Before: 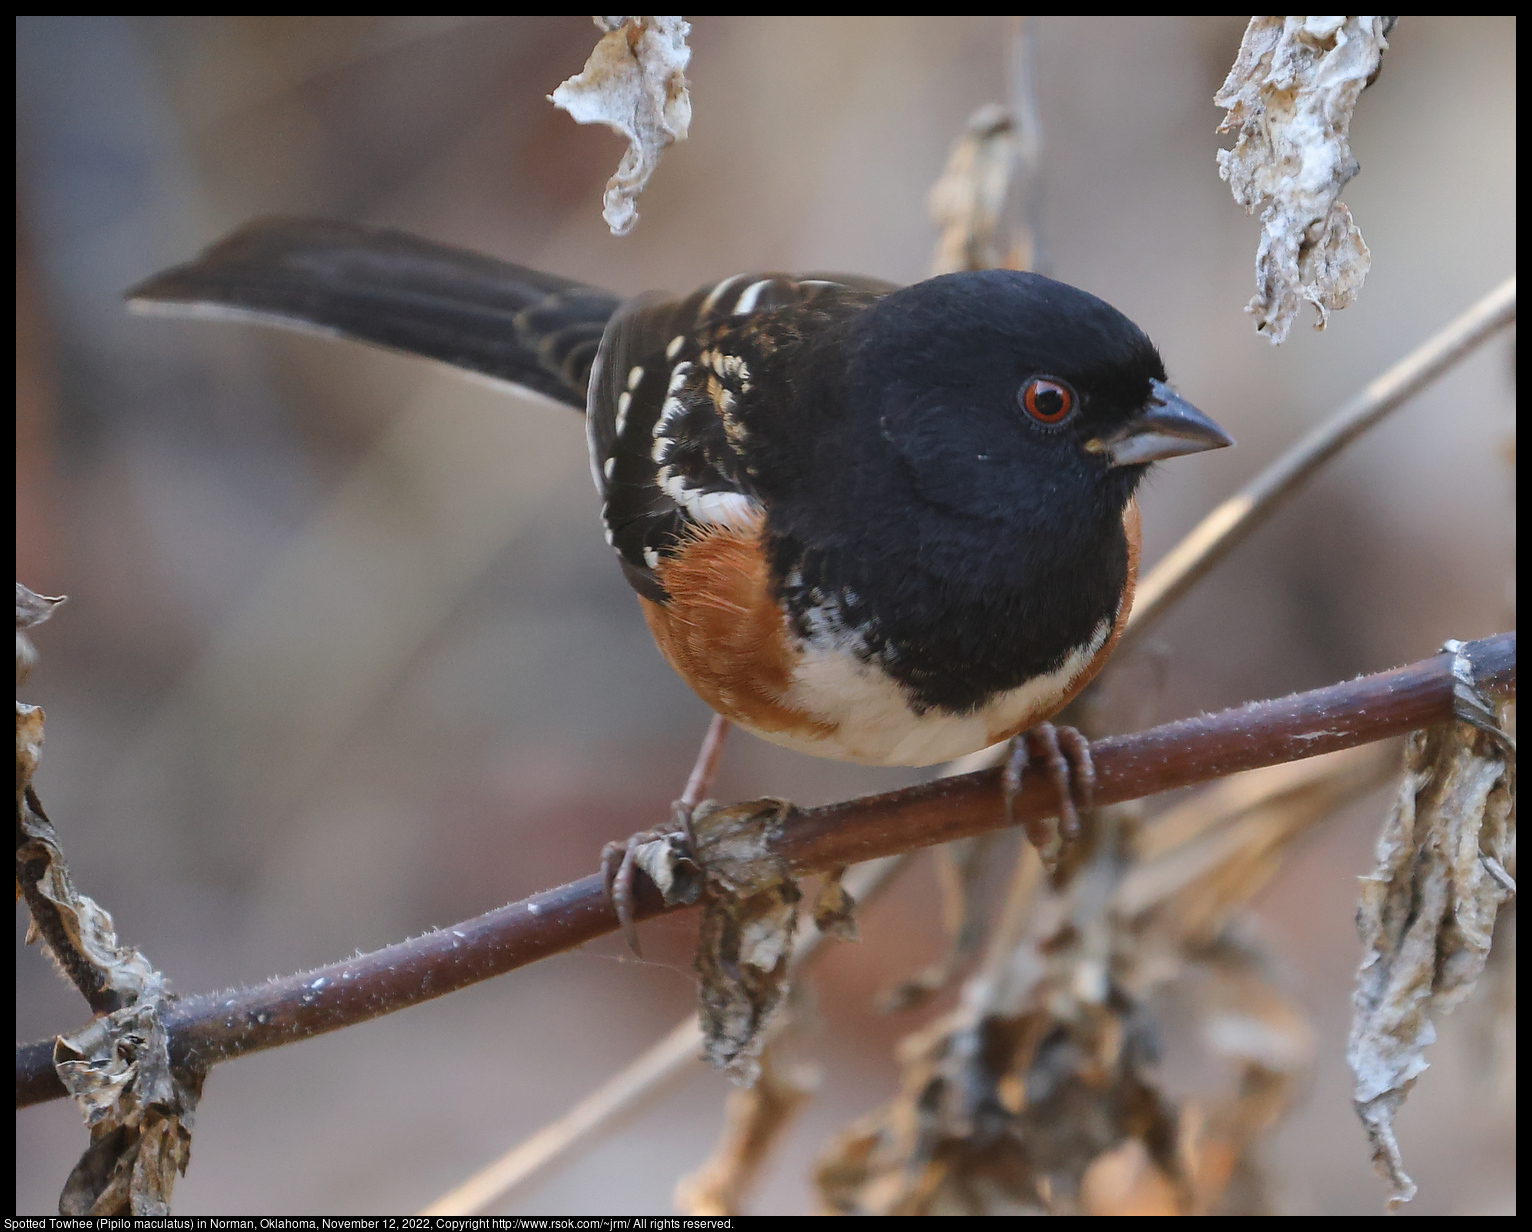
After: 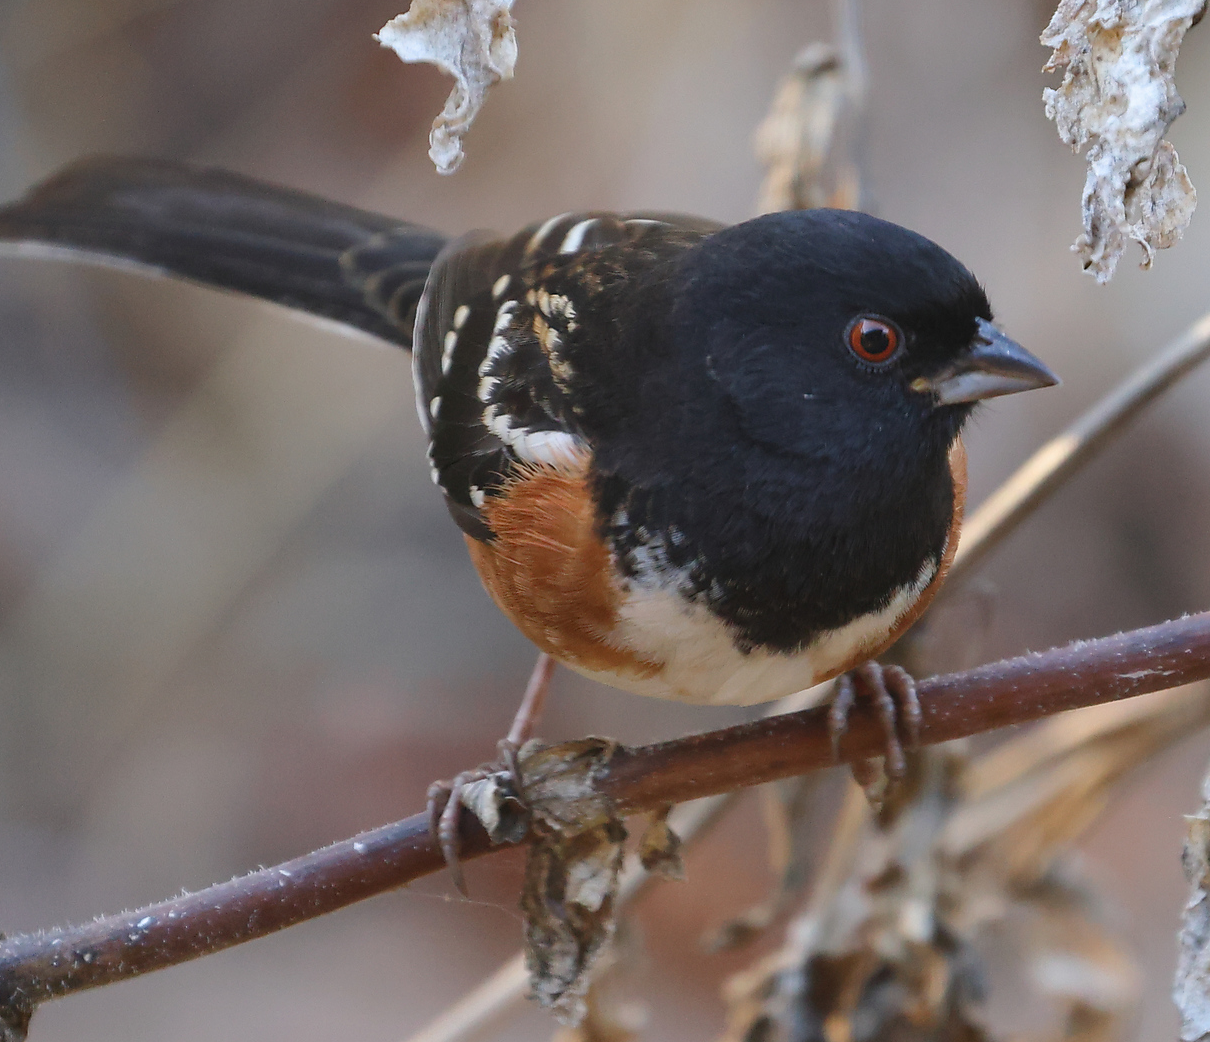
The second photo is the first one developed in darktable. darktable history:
crop: left 11.405%, top 5.023%, right 9.597%, bottom 10.341%
base curve: preserve colors none
